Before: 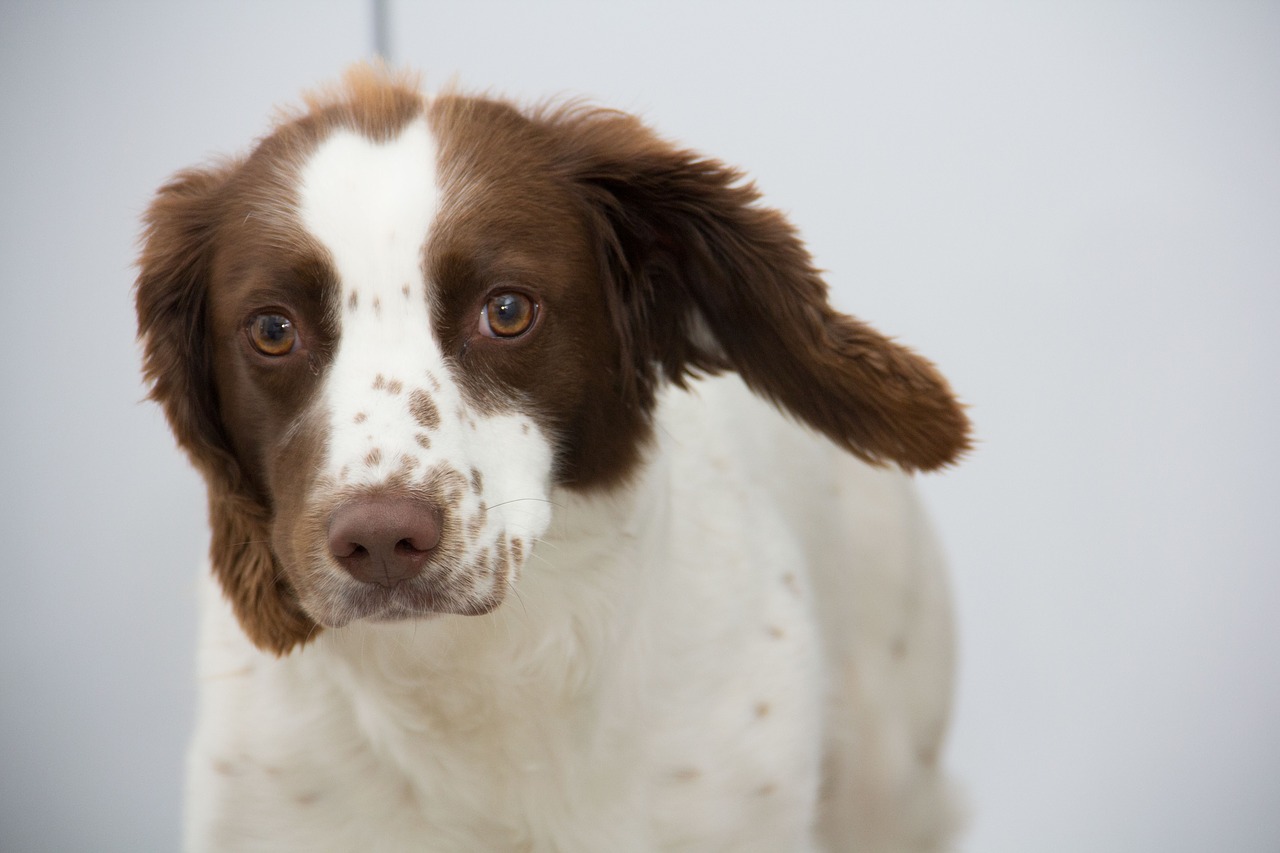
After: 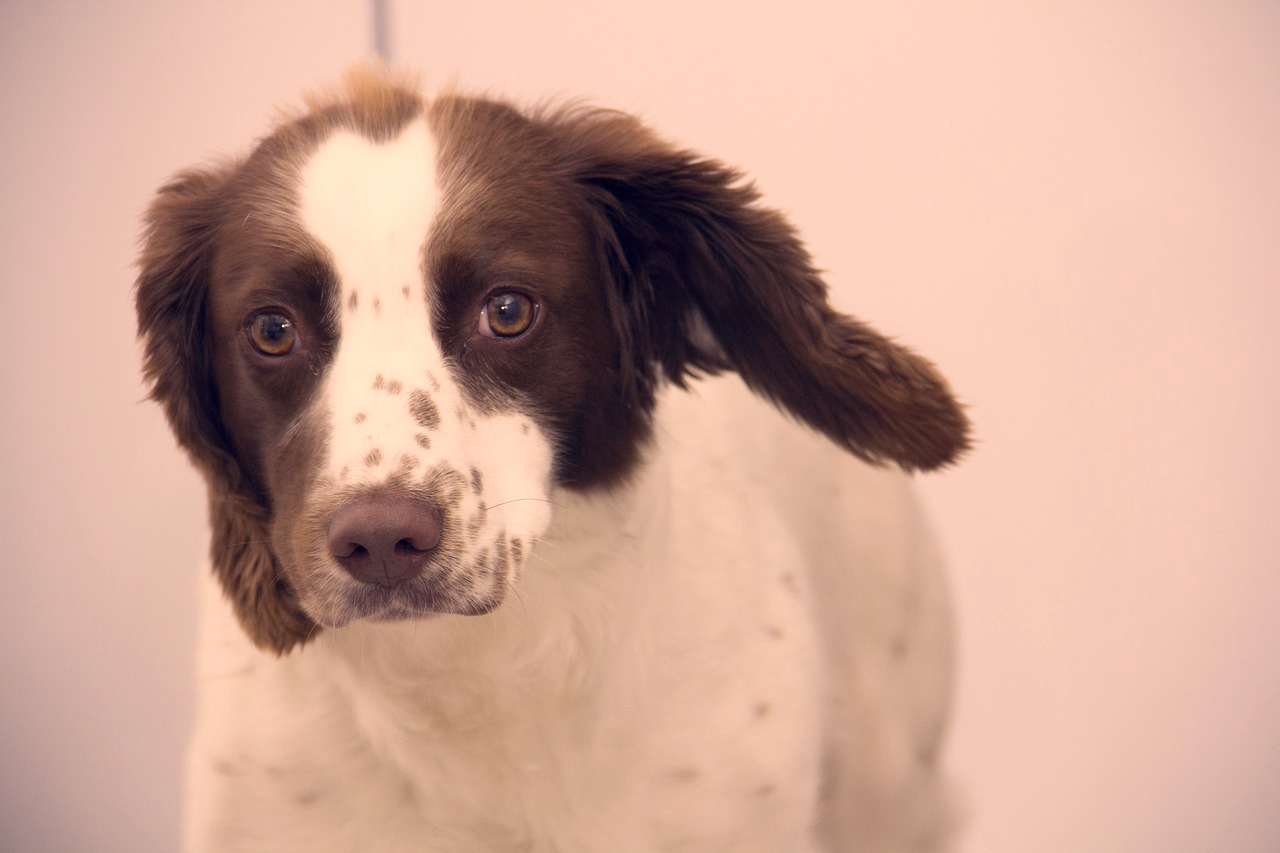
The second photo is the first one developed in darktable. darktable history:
color correction: highlights a* 19.89, highlights b* 27.44, shadows a* 3.3, shadows b* -17.94, saturation 0.743
velvia: strength 15.29%
